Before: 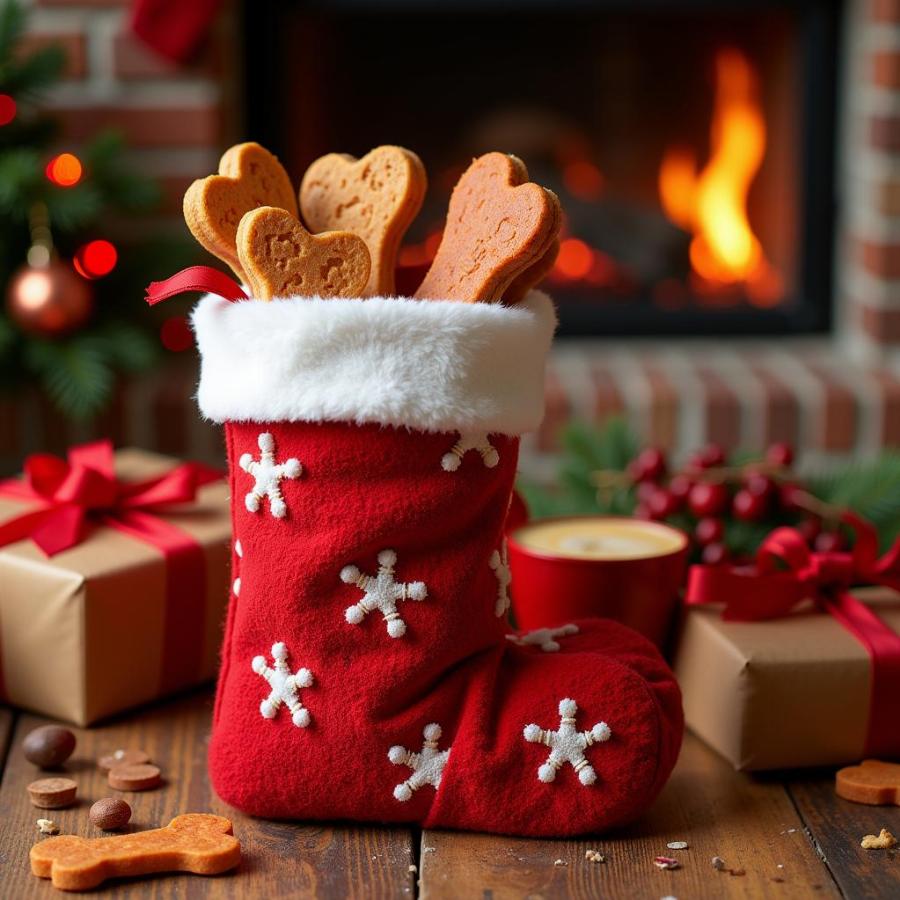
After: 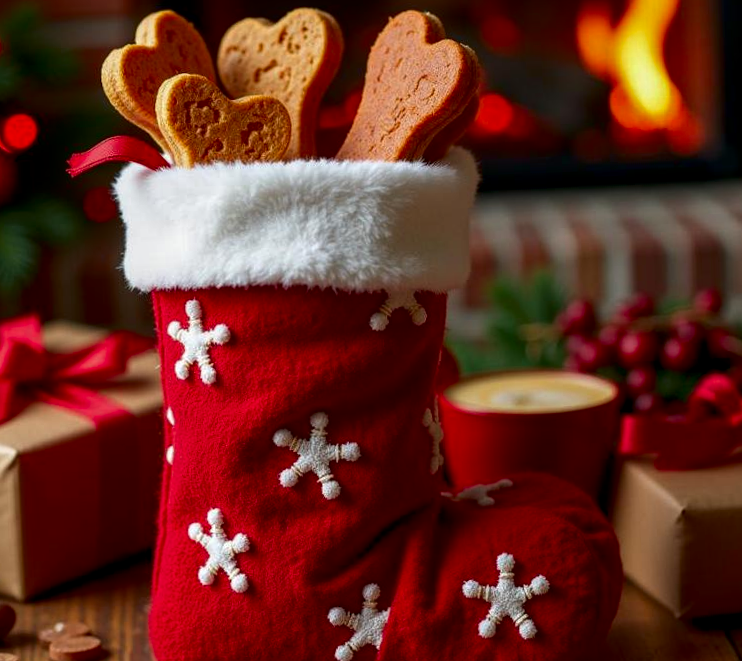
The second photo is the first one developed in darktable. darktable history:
crop: left 9.712%, top 16.928%, right 10.845%, bottom 12.332%
contrast brightness saturation: brightness -0.2, saturation 0.08
local contrast: on, module defaults
rotate and perspective: rotation -2.29°, automatic cropping off
